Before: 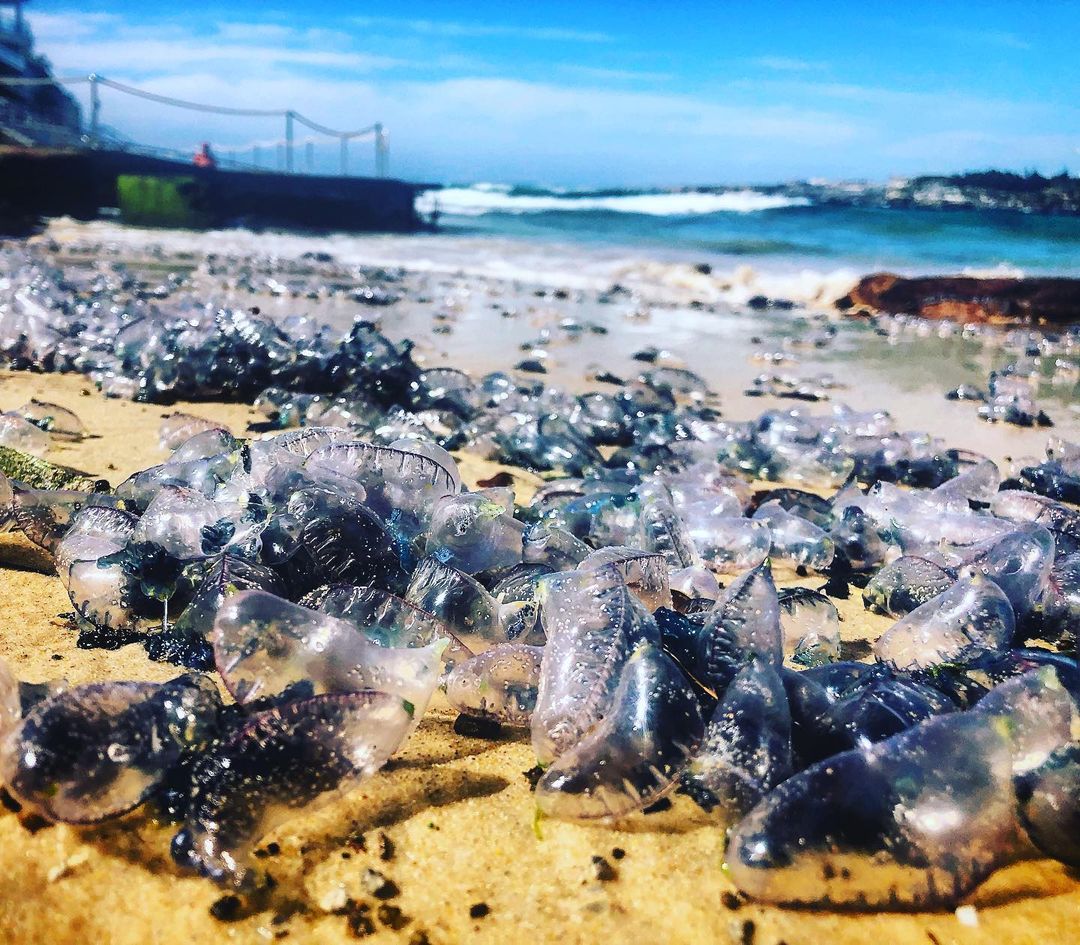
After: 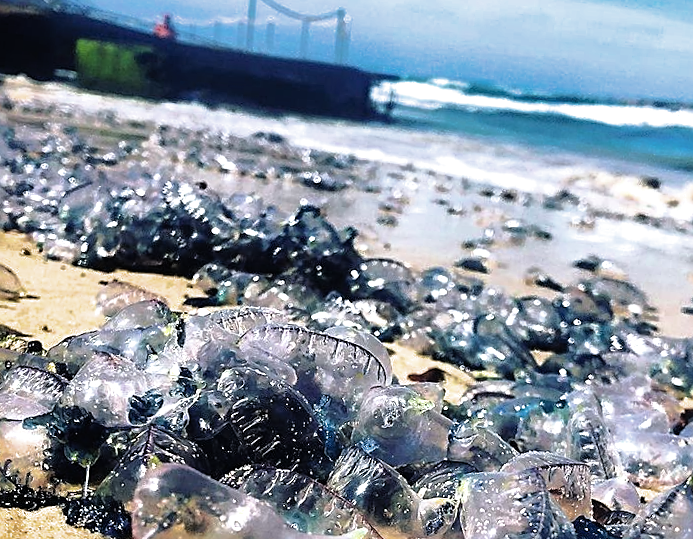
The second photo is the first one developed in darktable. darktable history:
crop and rotate: angle -4.99°, left 2.122%, top 6.945%, right 27.566%, bottom 30.519%
sharpen: on, module defaults
tone equalizer: on, module defaults
shadows and highlights: shadows 40, highlights -60
filmic rgb: white relative exposure 2.2 EV, hardness 6.97
